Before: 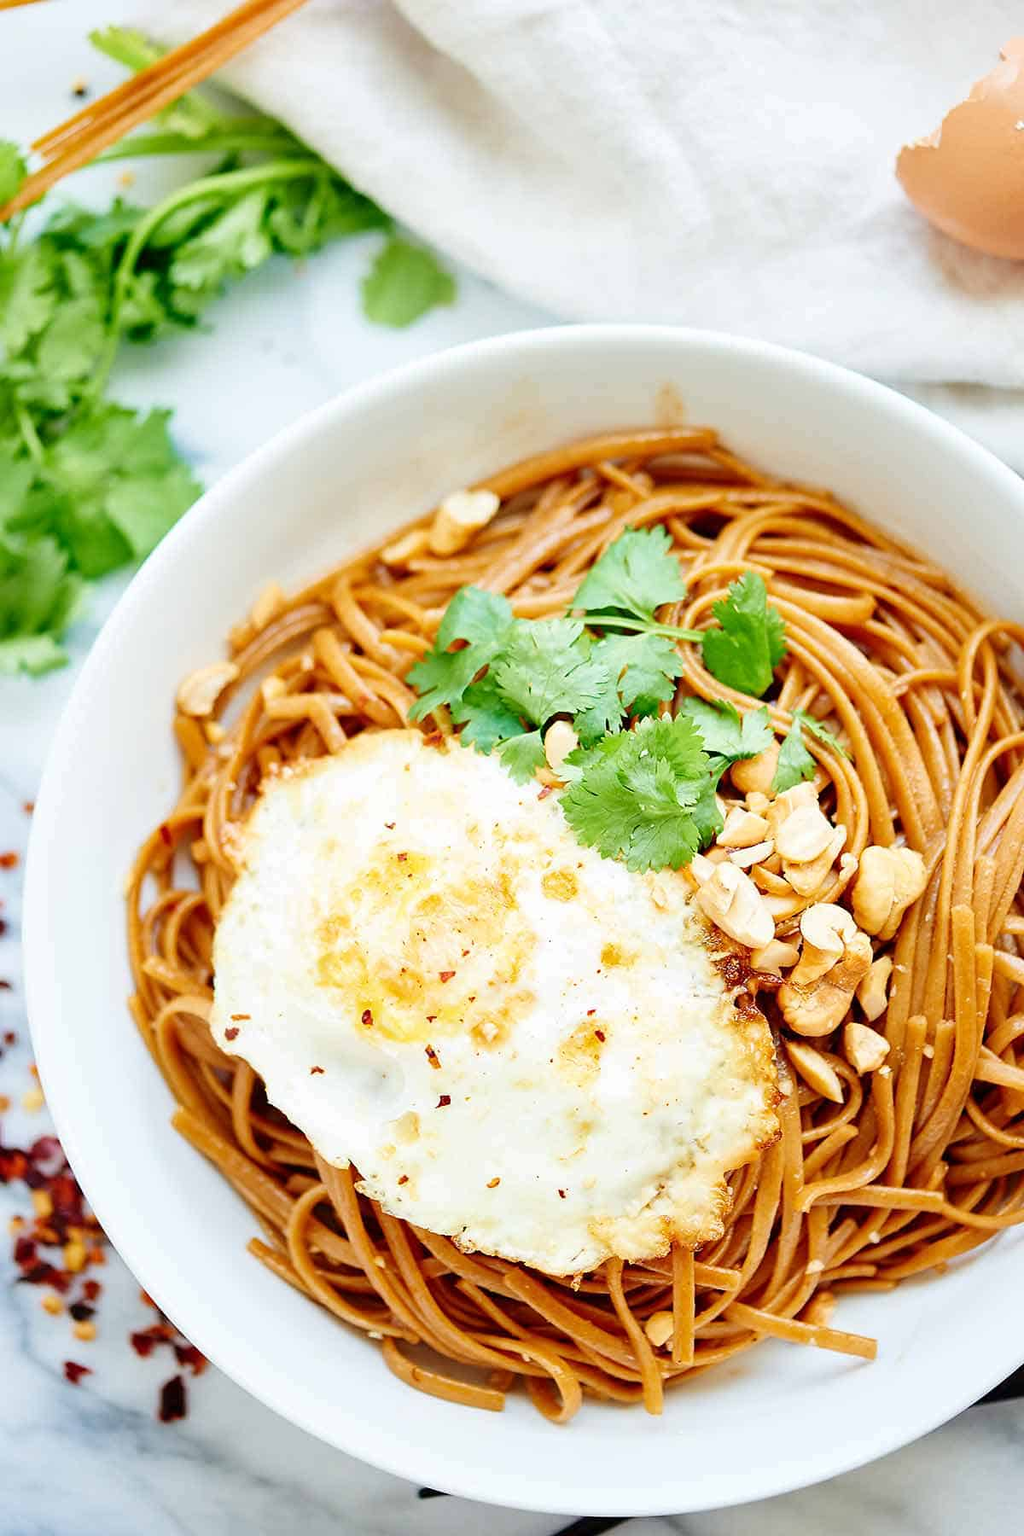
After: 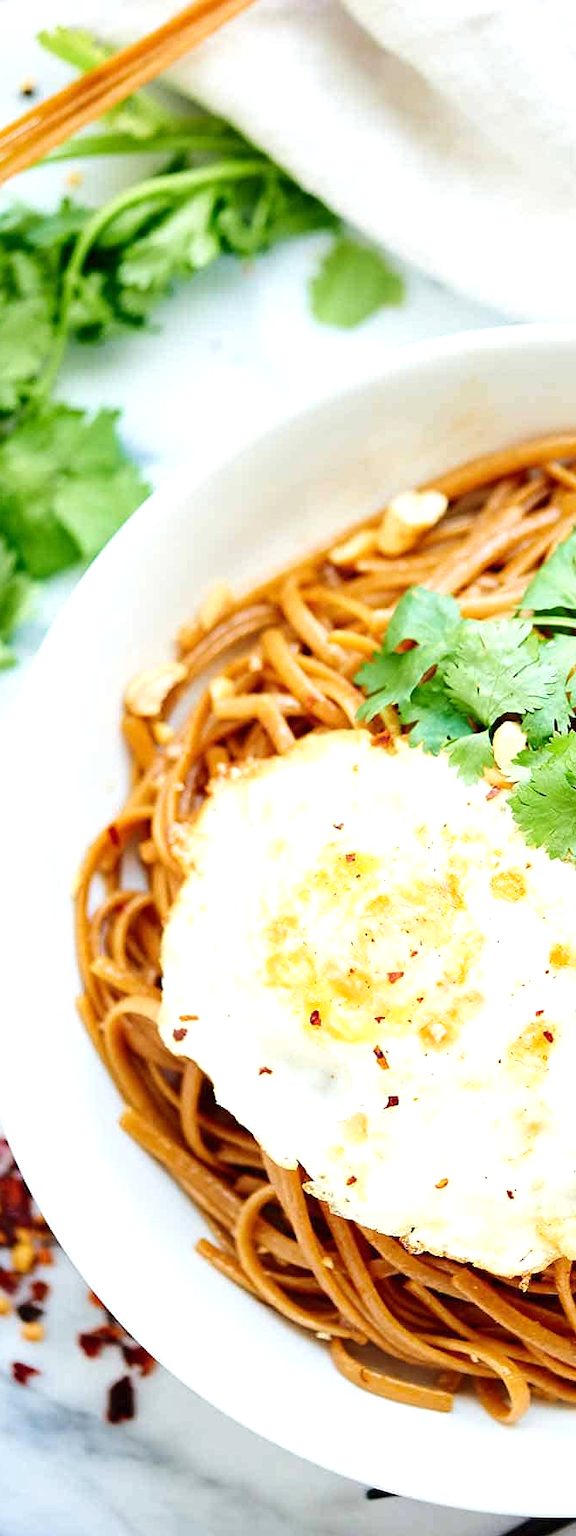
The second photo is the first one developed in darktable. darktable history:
crop: left 5.114%, right 38.589%
tone equalizer: -8 EV -0.001 EV, -7 EV 0.001 EV, -6 EV -0.002 EV, -5 EV -0.003 EV, -4 EV -0.062 EV, -3 EV -0.222 EV, -2 EV -0.267 EV, -1 EV 0.105 EV, +0 EV 0.303 EV
